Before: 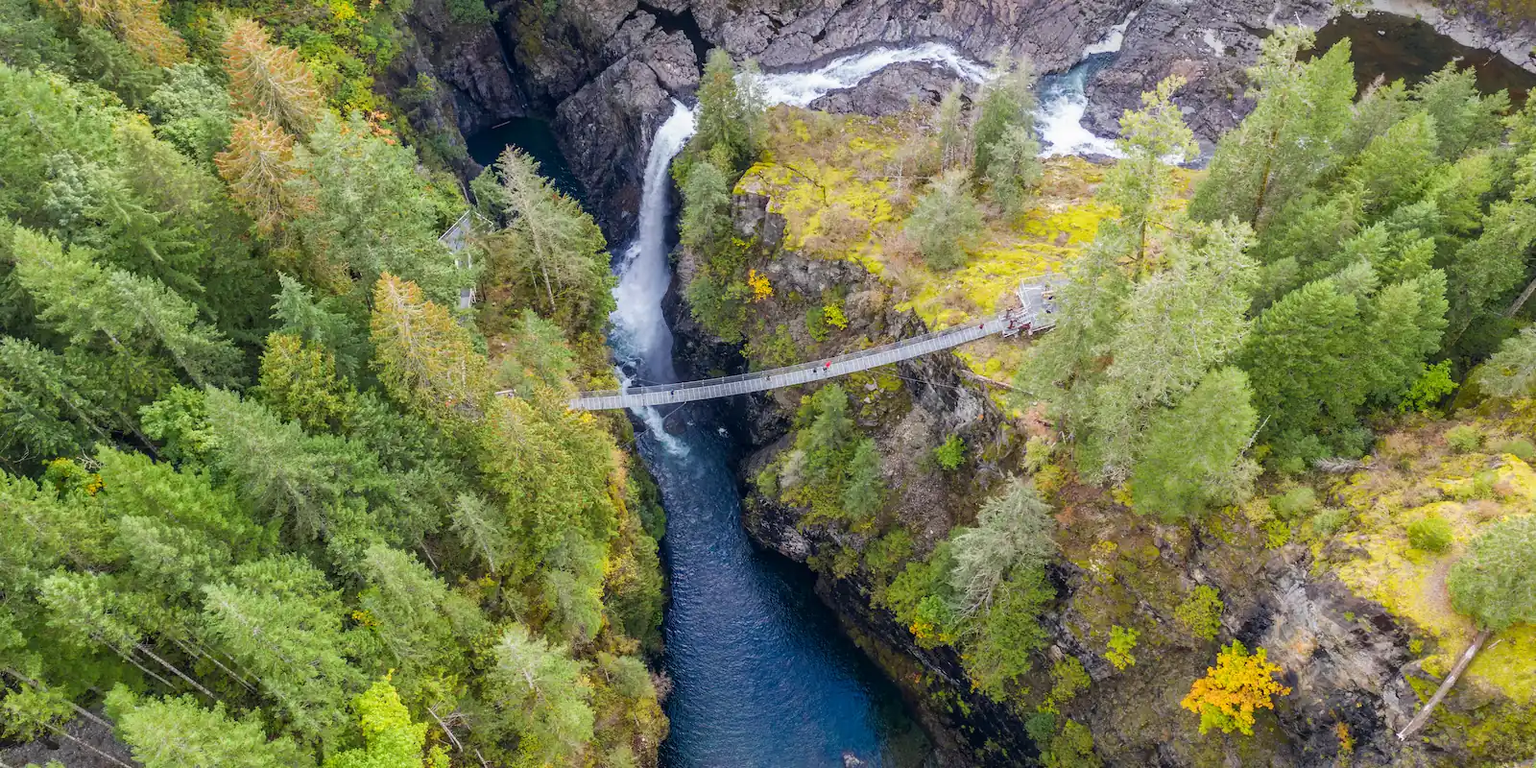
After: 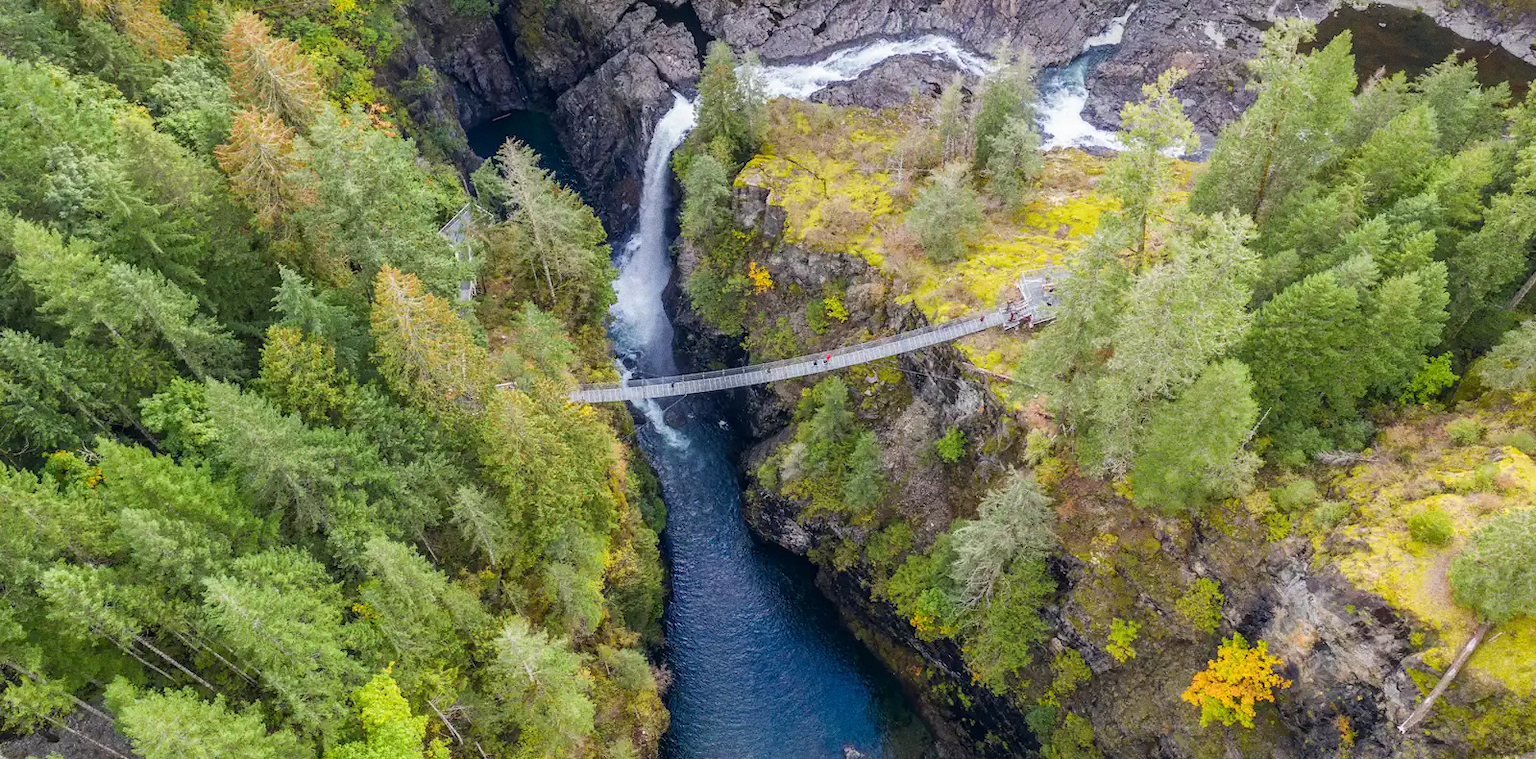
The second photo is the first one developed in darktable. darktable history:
crop: top 1.049%, right 0.001%
grain: coarseness 0.09 ISO
